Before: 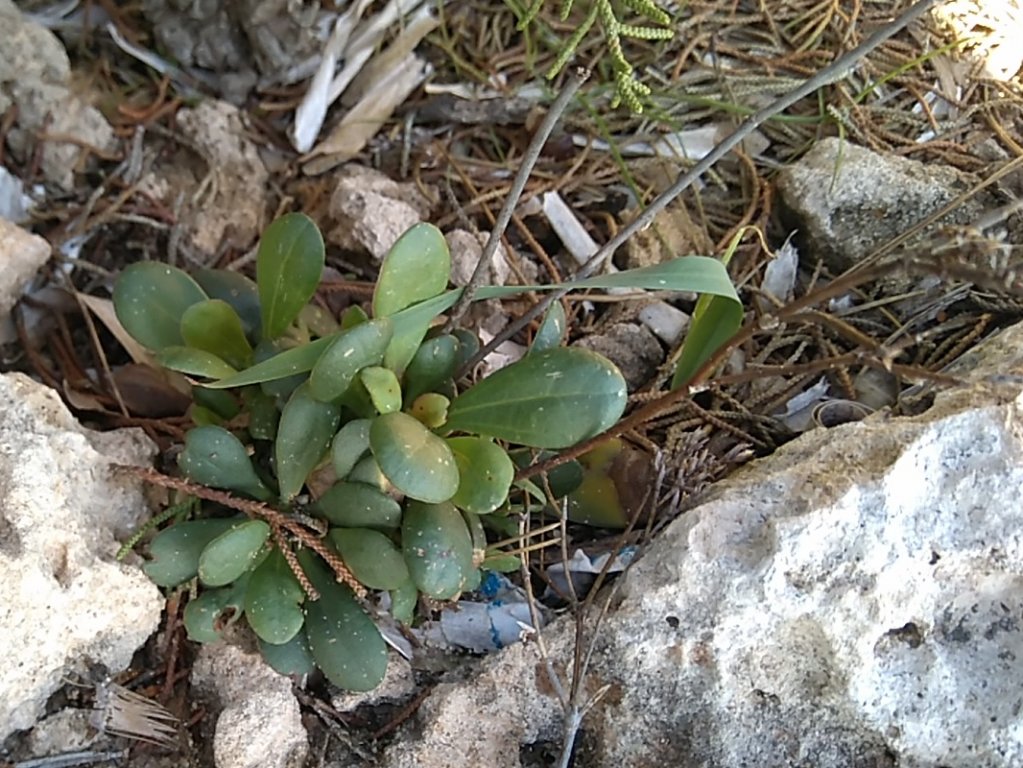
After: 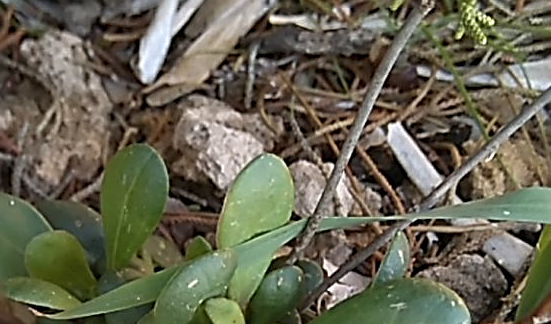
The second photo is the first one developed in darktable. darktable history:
sharpen: radius 2.817, amount 0.715
crop: left 15.306%, top 9.065%, right 30.789%, bottom 48.638%
